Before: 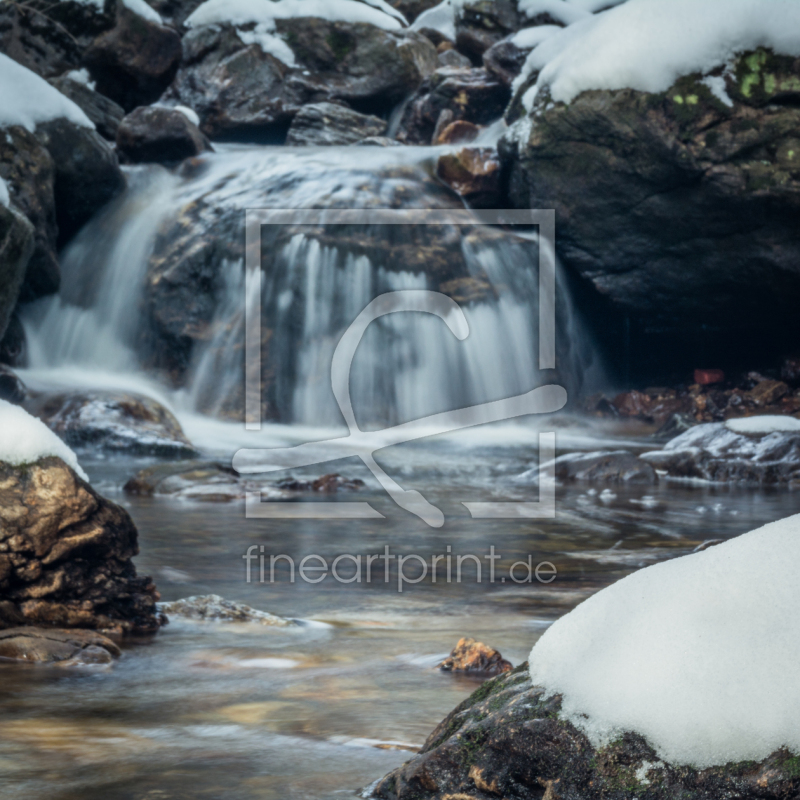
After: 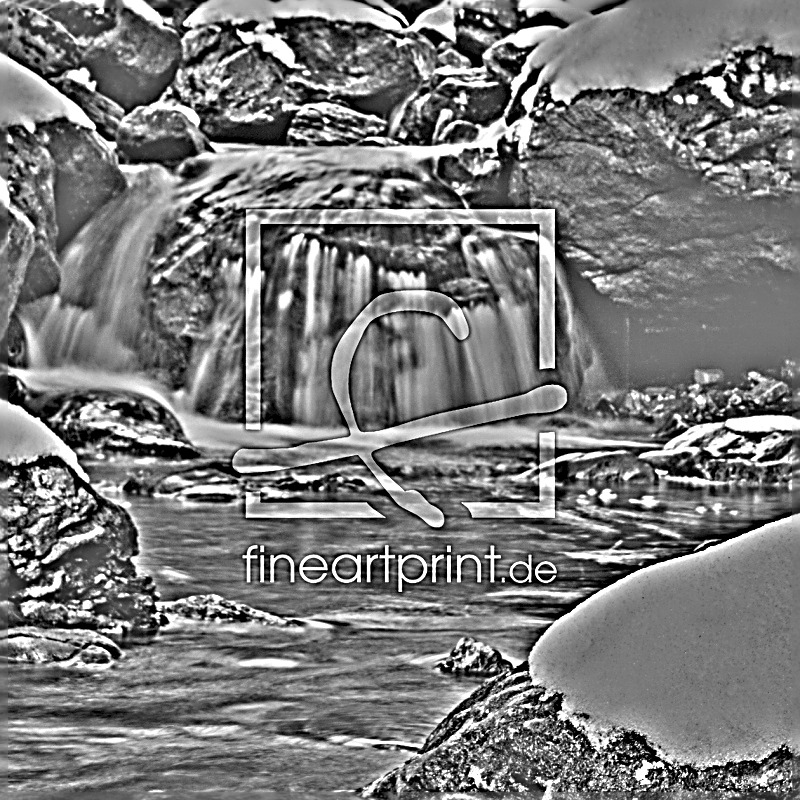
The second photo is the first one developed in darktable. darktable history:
sharpen: radius 3.158, amount 1.731
highpass: on, module defaults
white balance: red 1, blue 1
